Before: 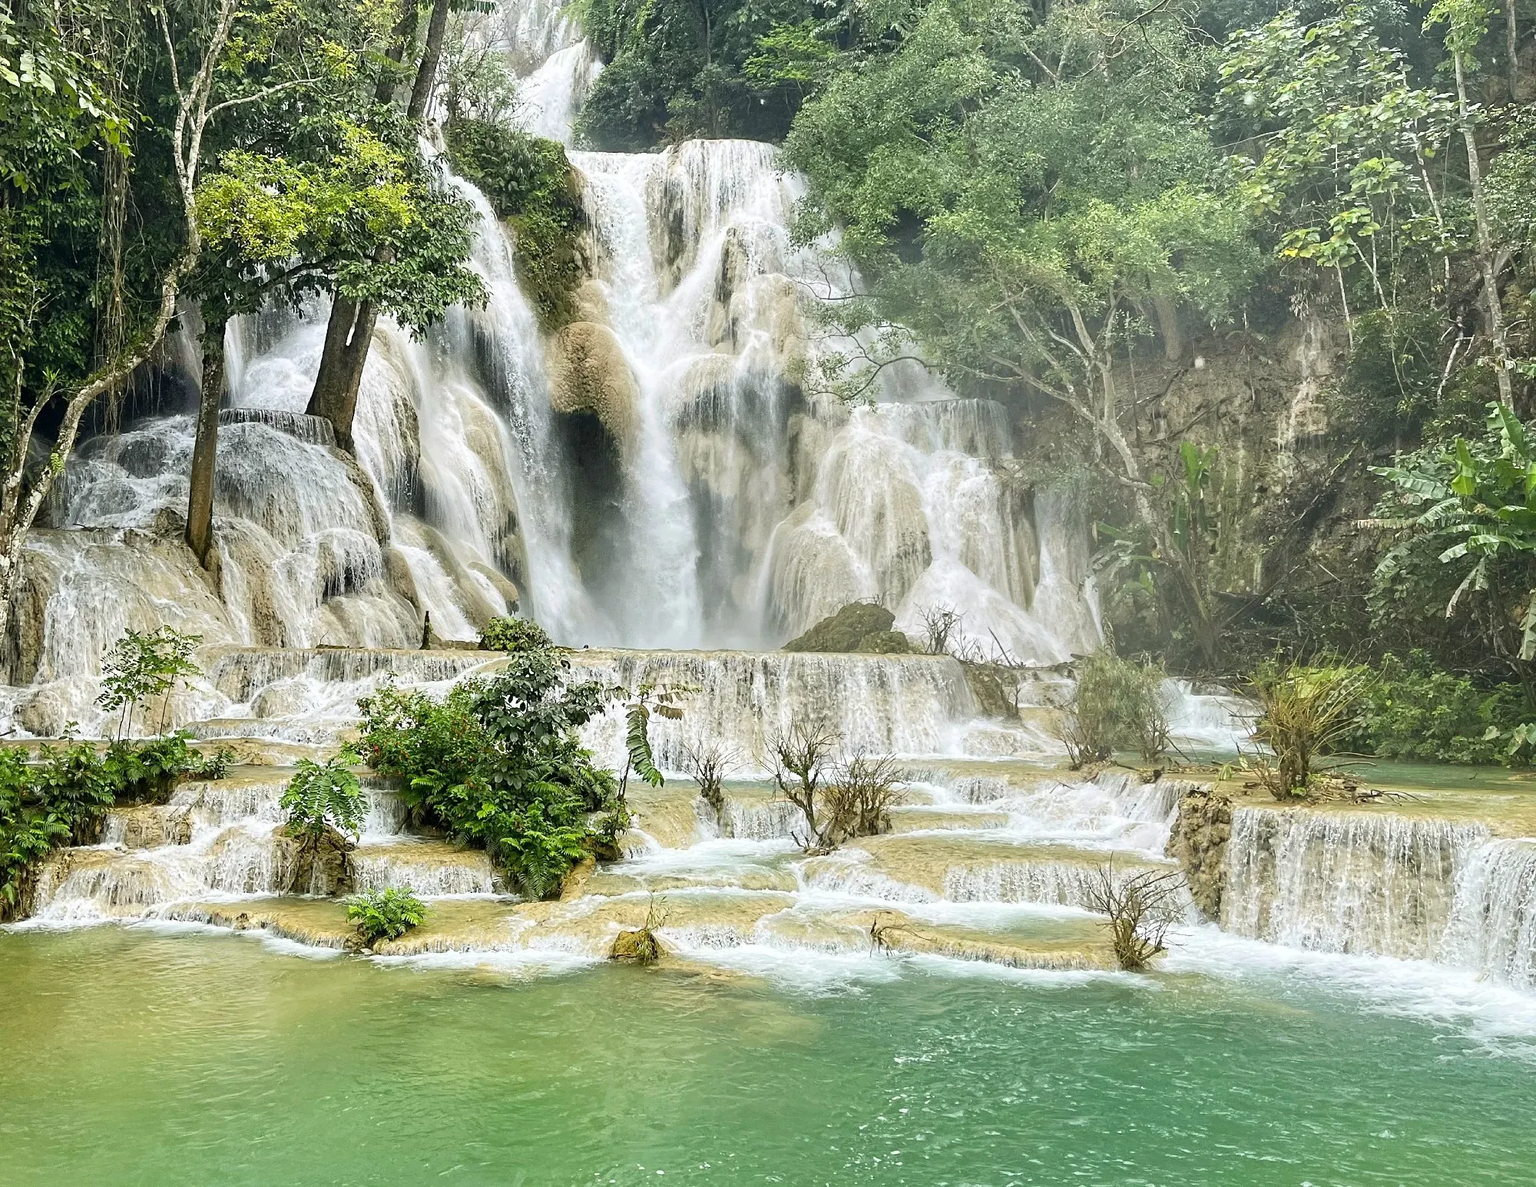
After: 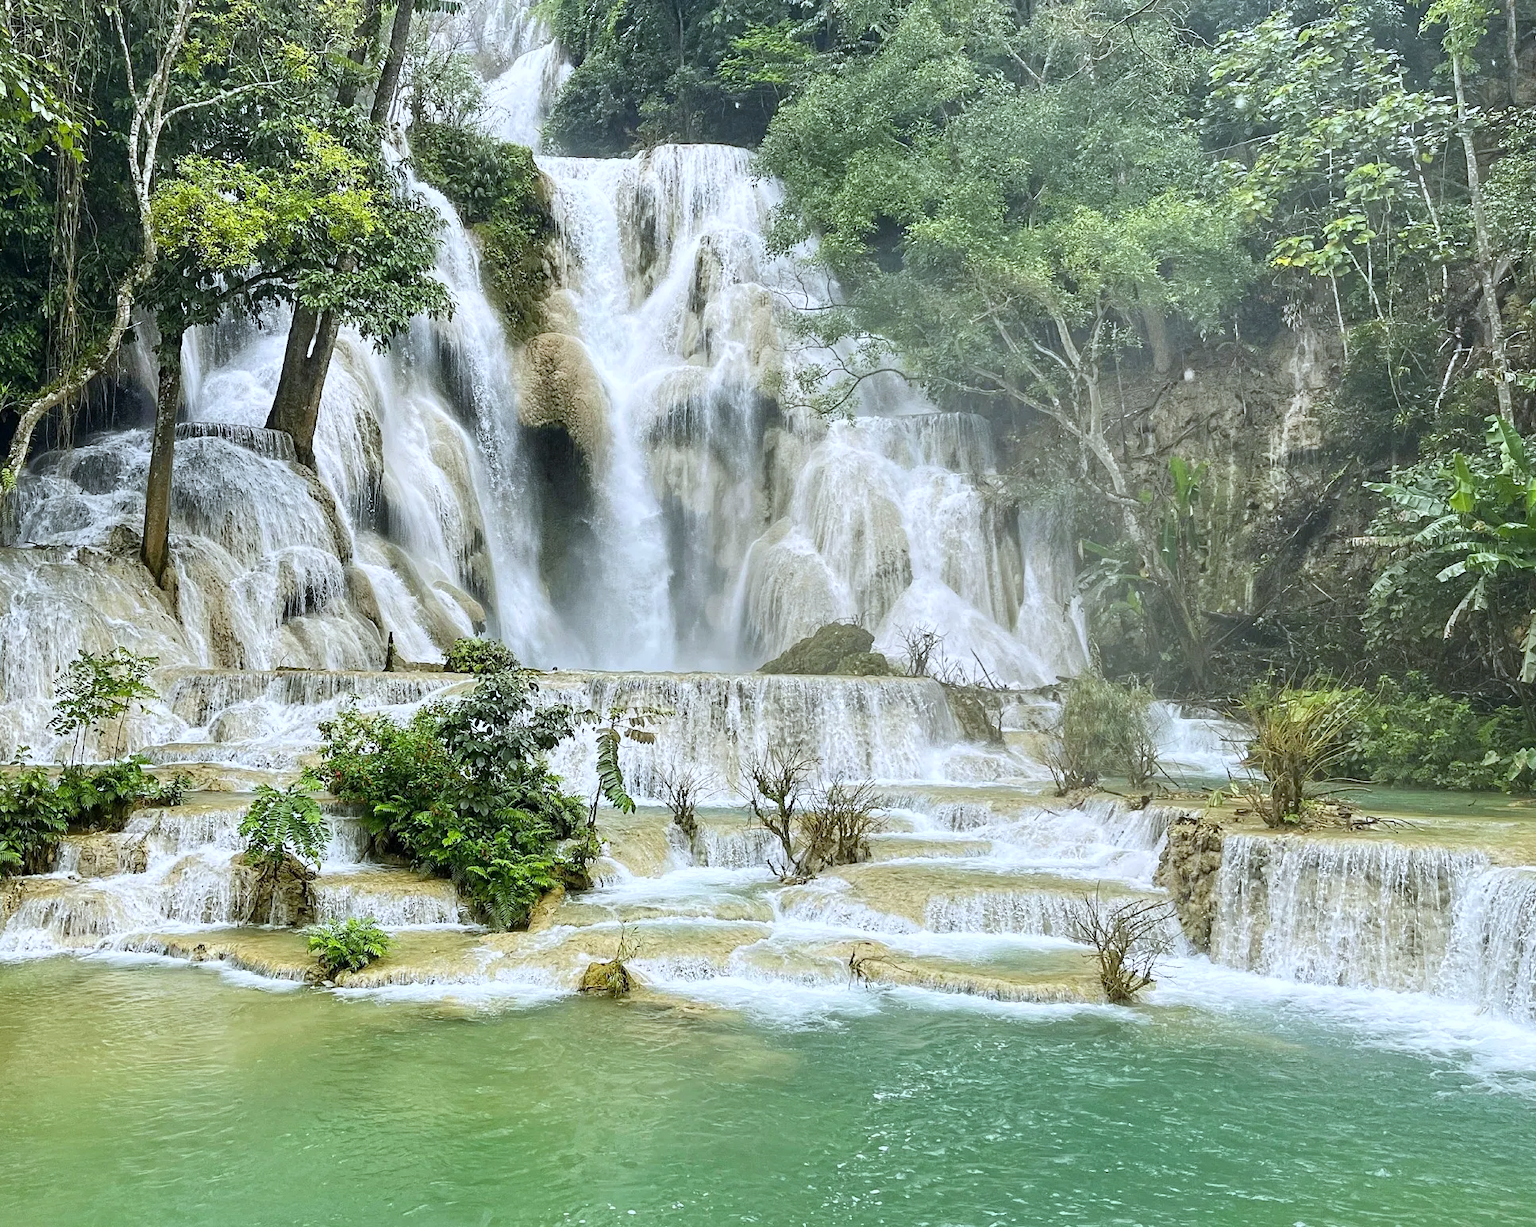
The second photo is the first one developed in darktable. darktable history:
crop and rotate: left 3.238%
white balance: red 0.954, blue 1.079
